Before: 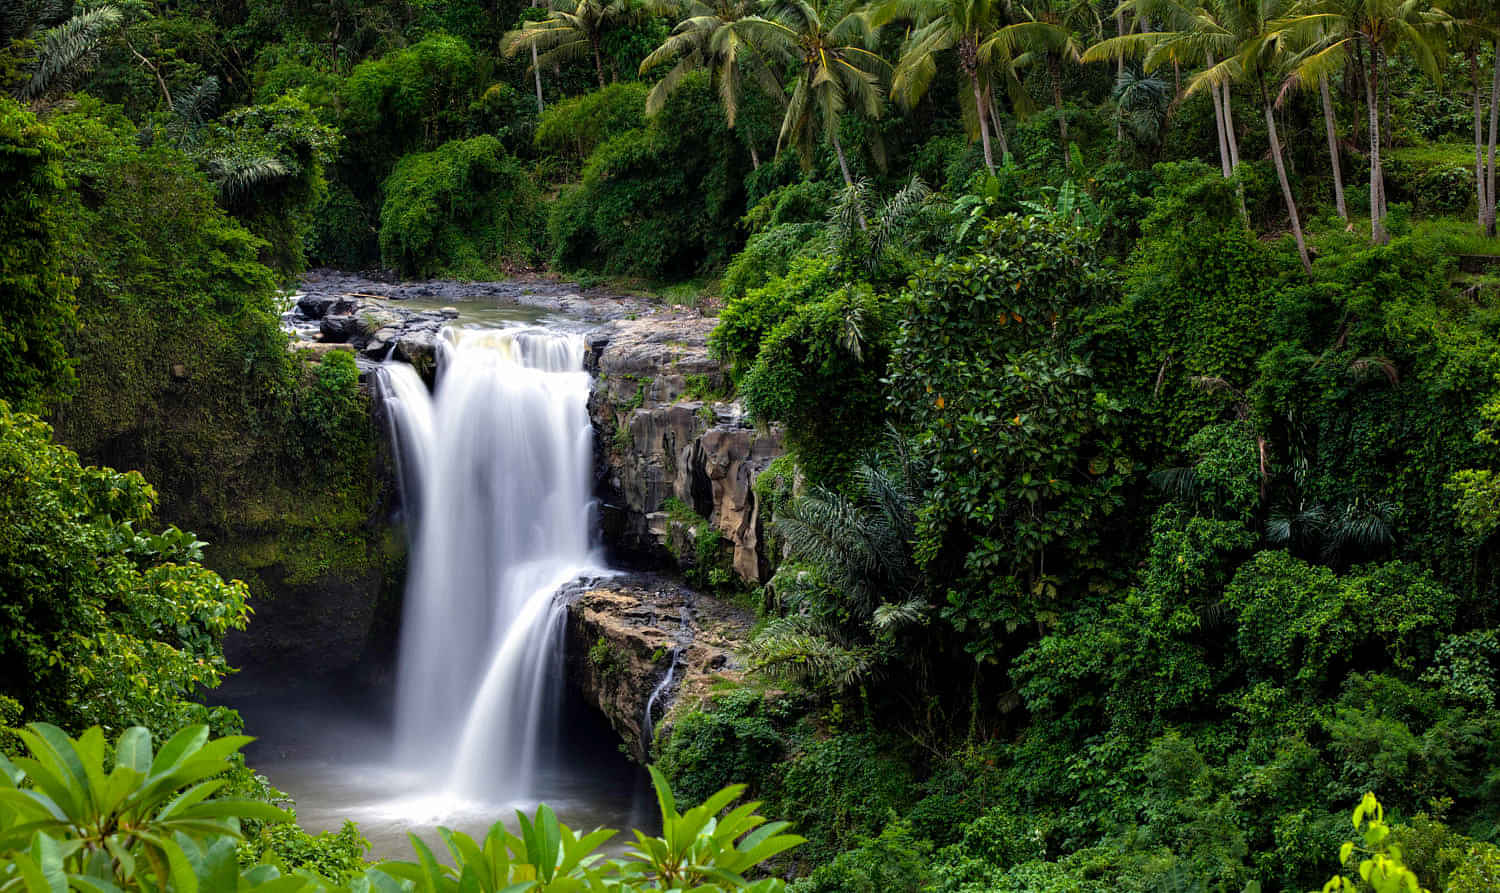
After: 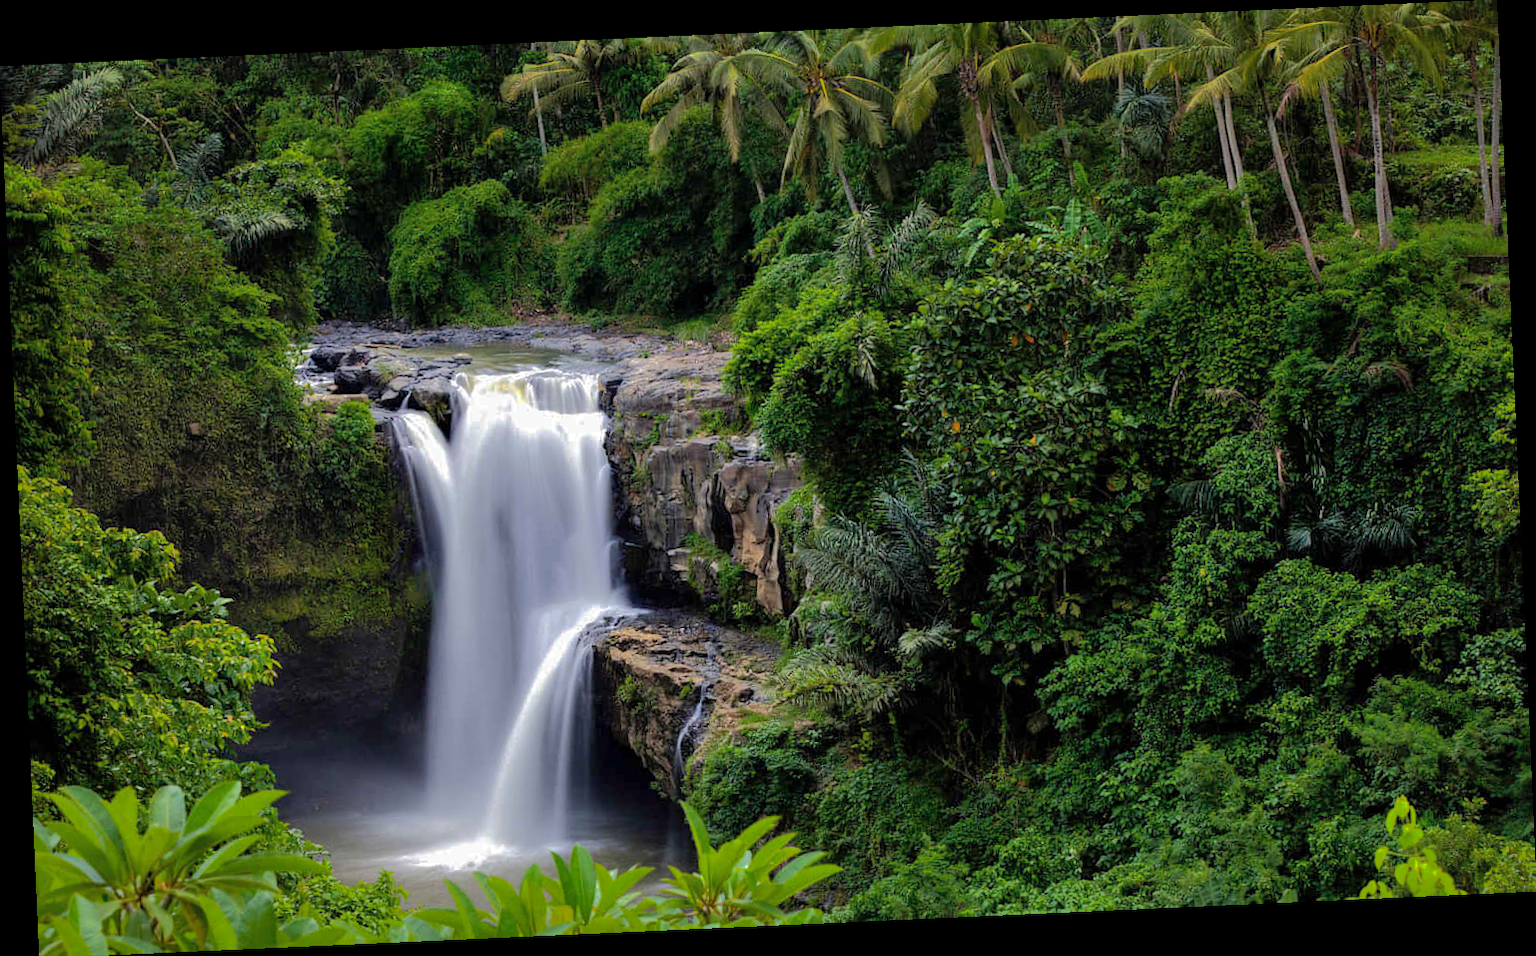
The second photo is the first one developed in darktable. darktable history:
rotate and perspective: rotation -2.56°, automatic cropping off
shadows and highlights: shadows 38.43, highlights -74.54
crop: bottom 0.071%
